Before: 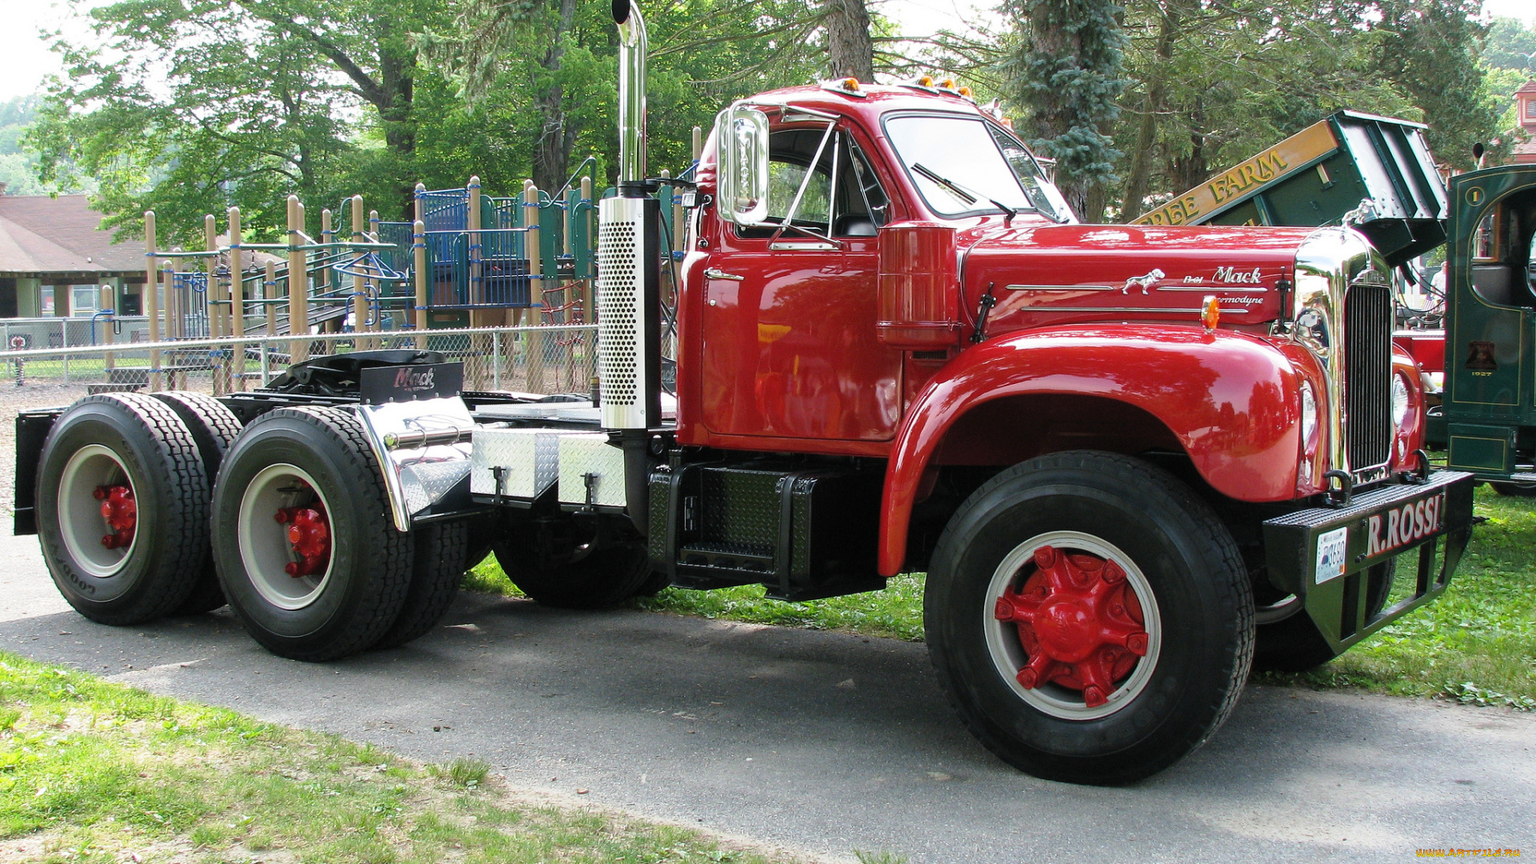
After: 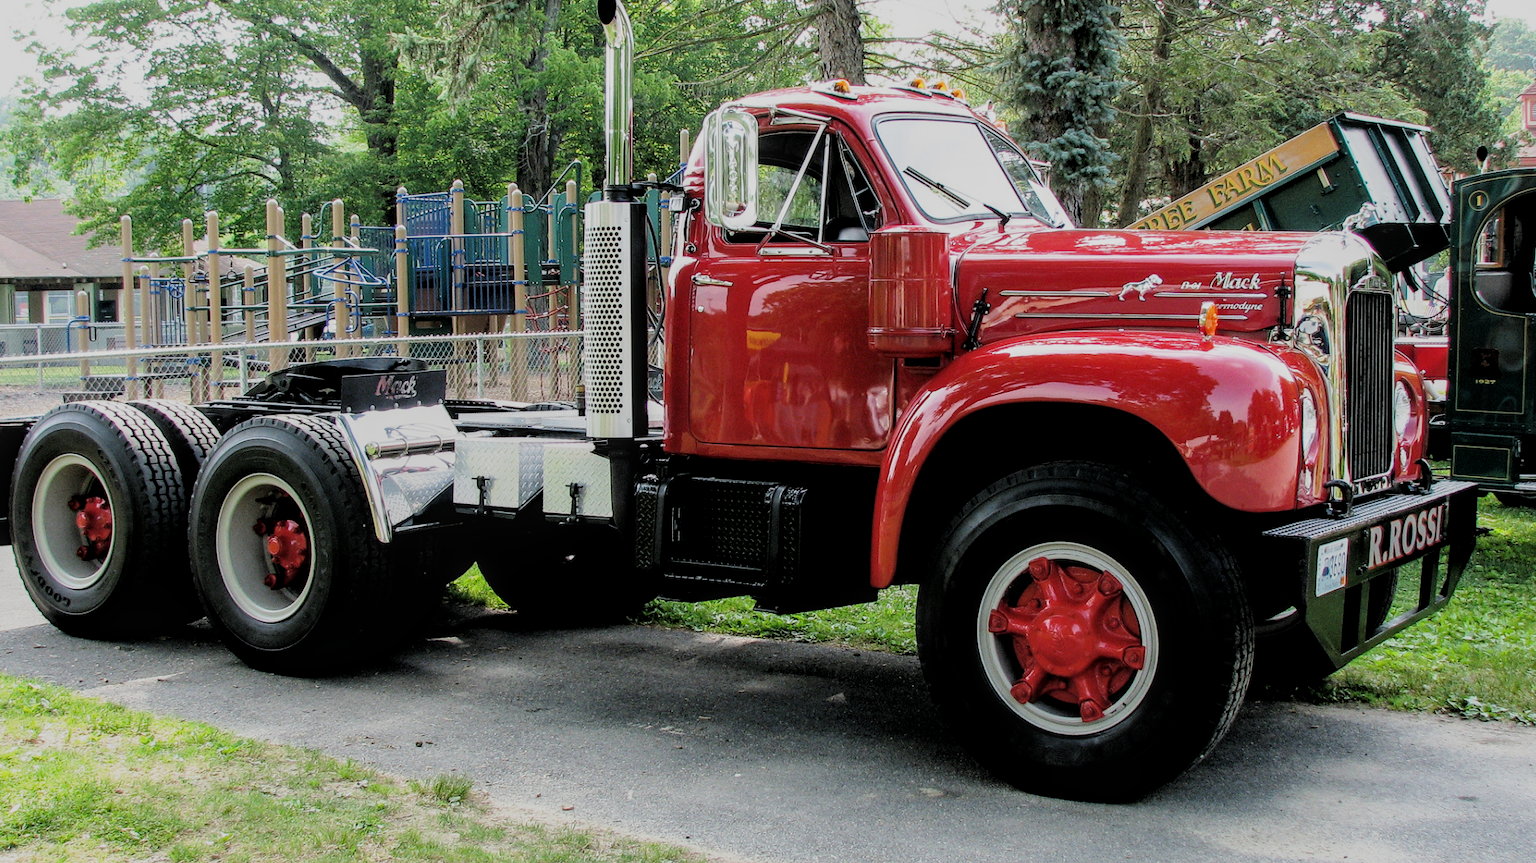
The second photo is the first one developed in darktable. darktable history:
crop: left 1.743%, right 0.268%, bottom 2.011%
local contrast: on, module defaults
filmic rgb: black relative exposure -4.14 EV, white relative exposure 5.1 EV, hardness 2.11, contrast 1.165
white balance: emerald 1
